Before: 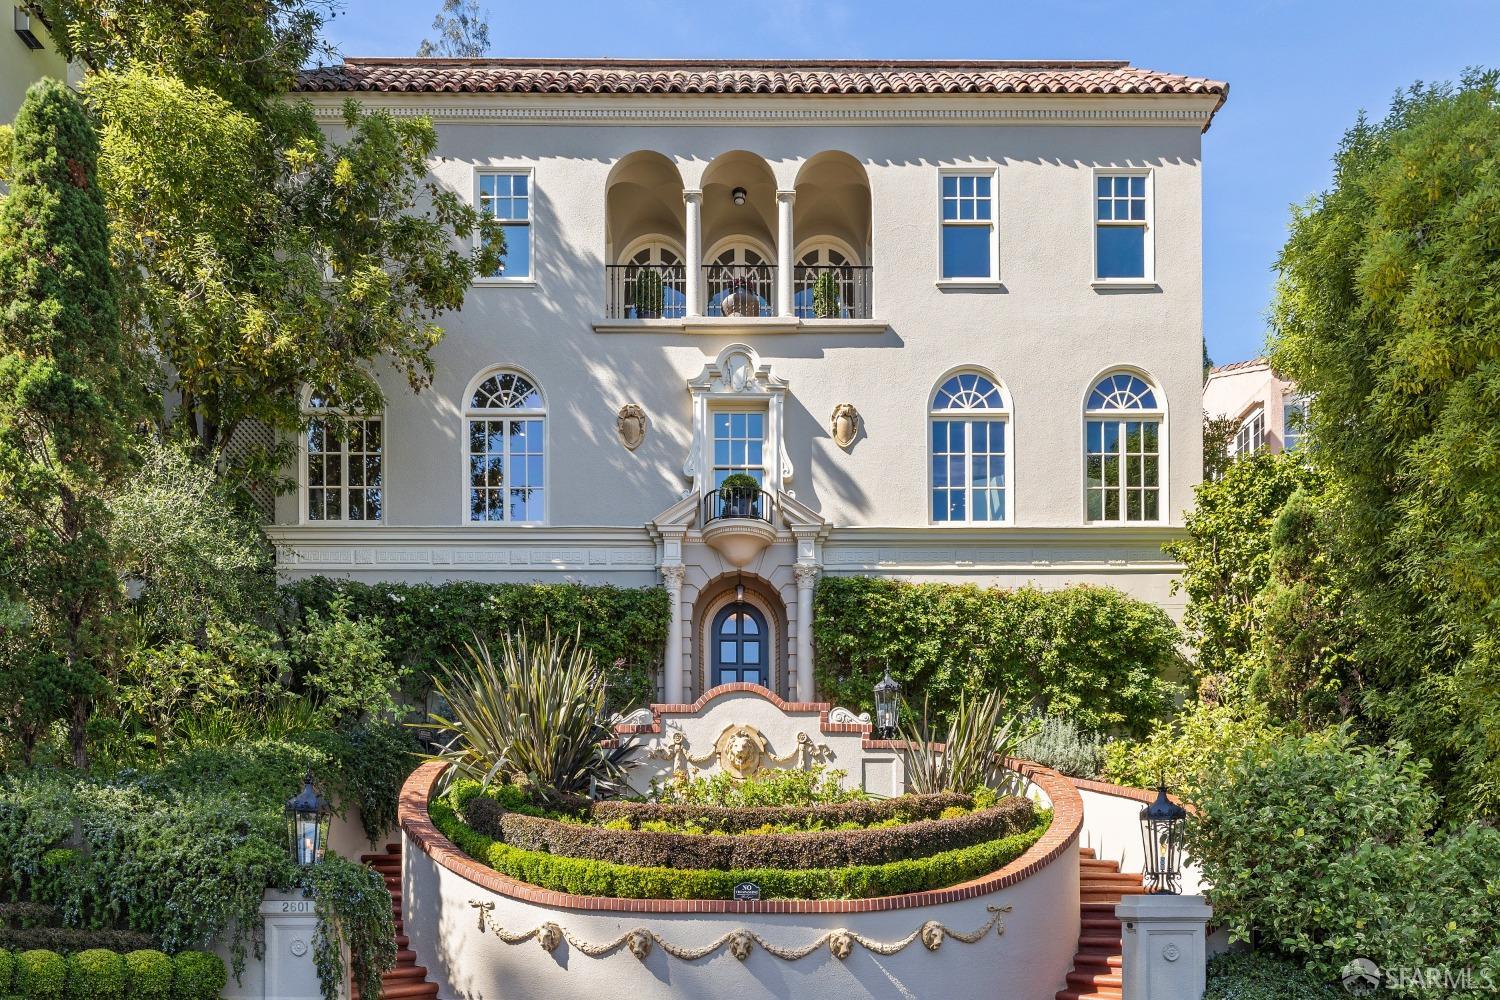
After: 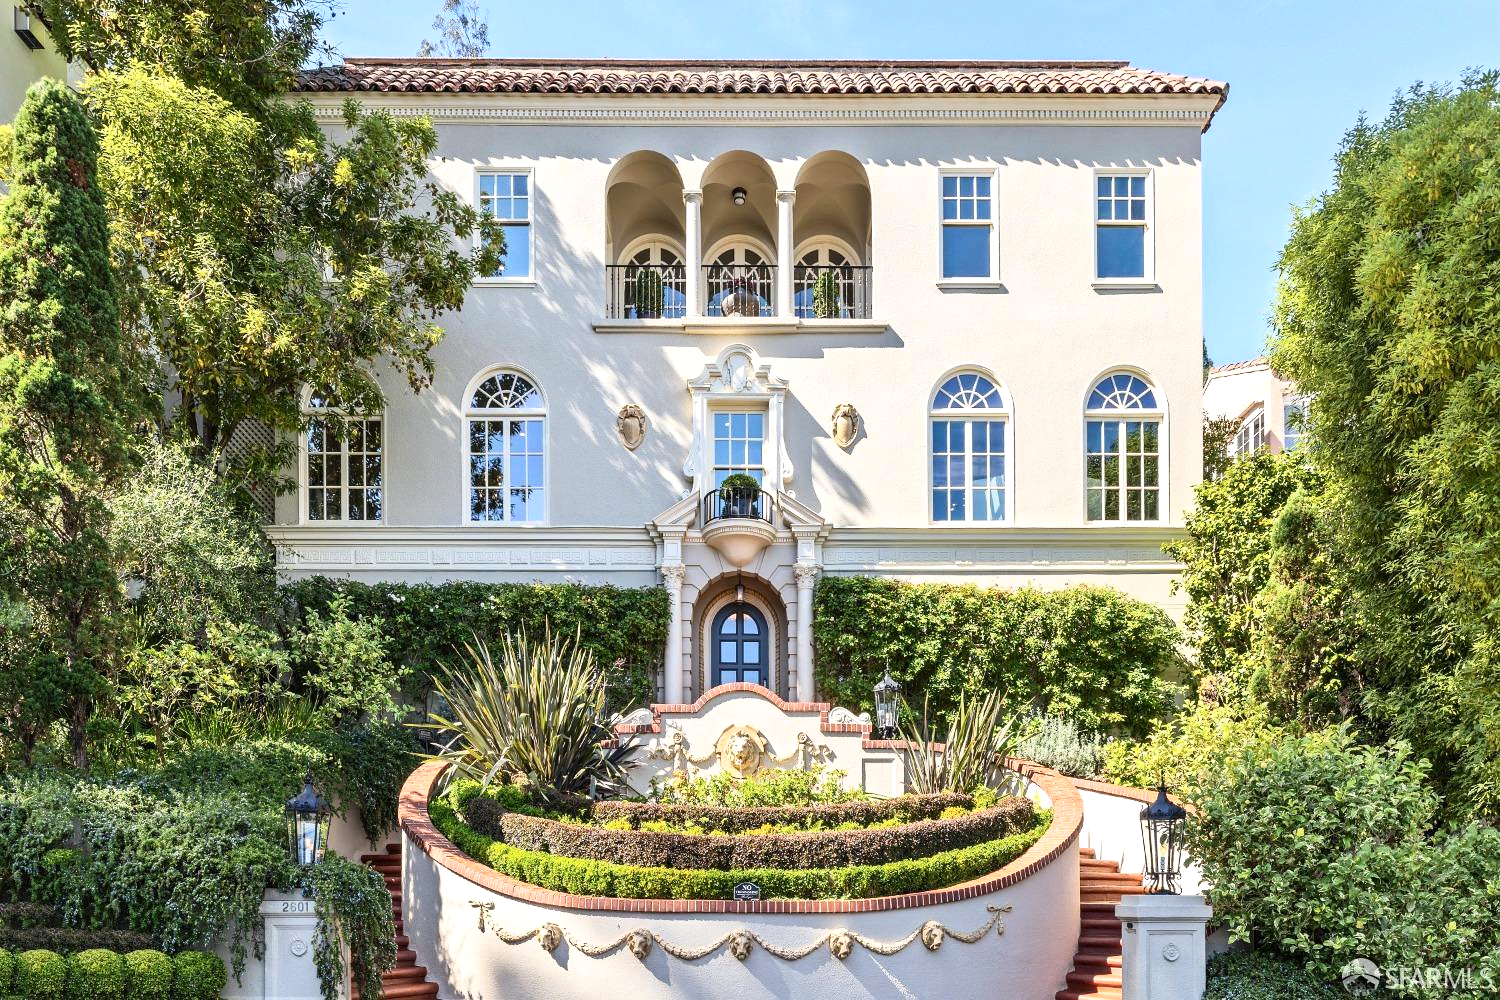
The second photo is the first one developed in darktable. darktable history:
exposure: exposure 0.372 EV, compensate exposure bias true, compensate highlight preservation false
contrast brightness saturation: contrast 0.238, brightness 0.094
